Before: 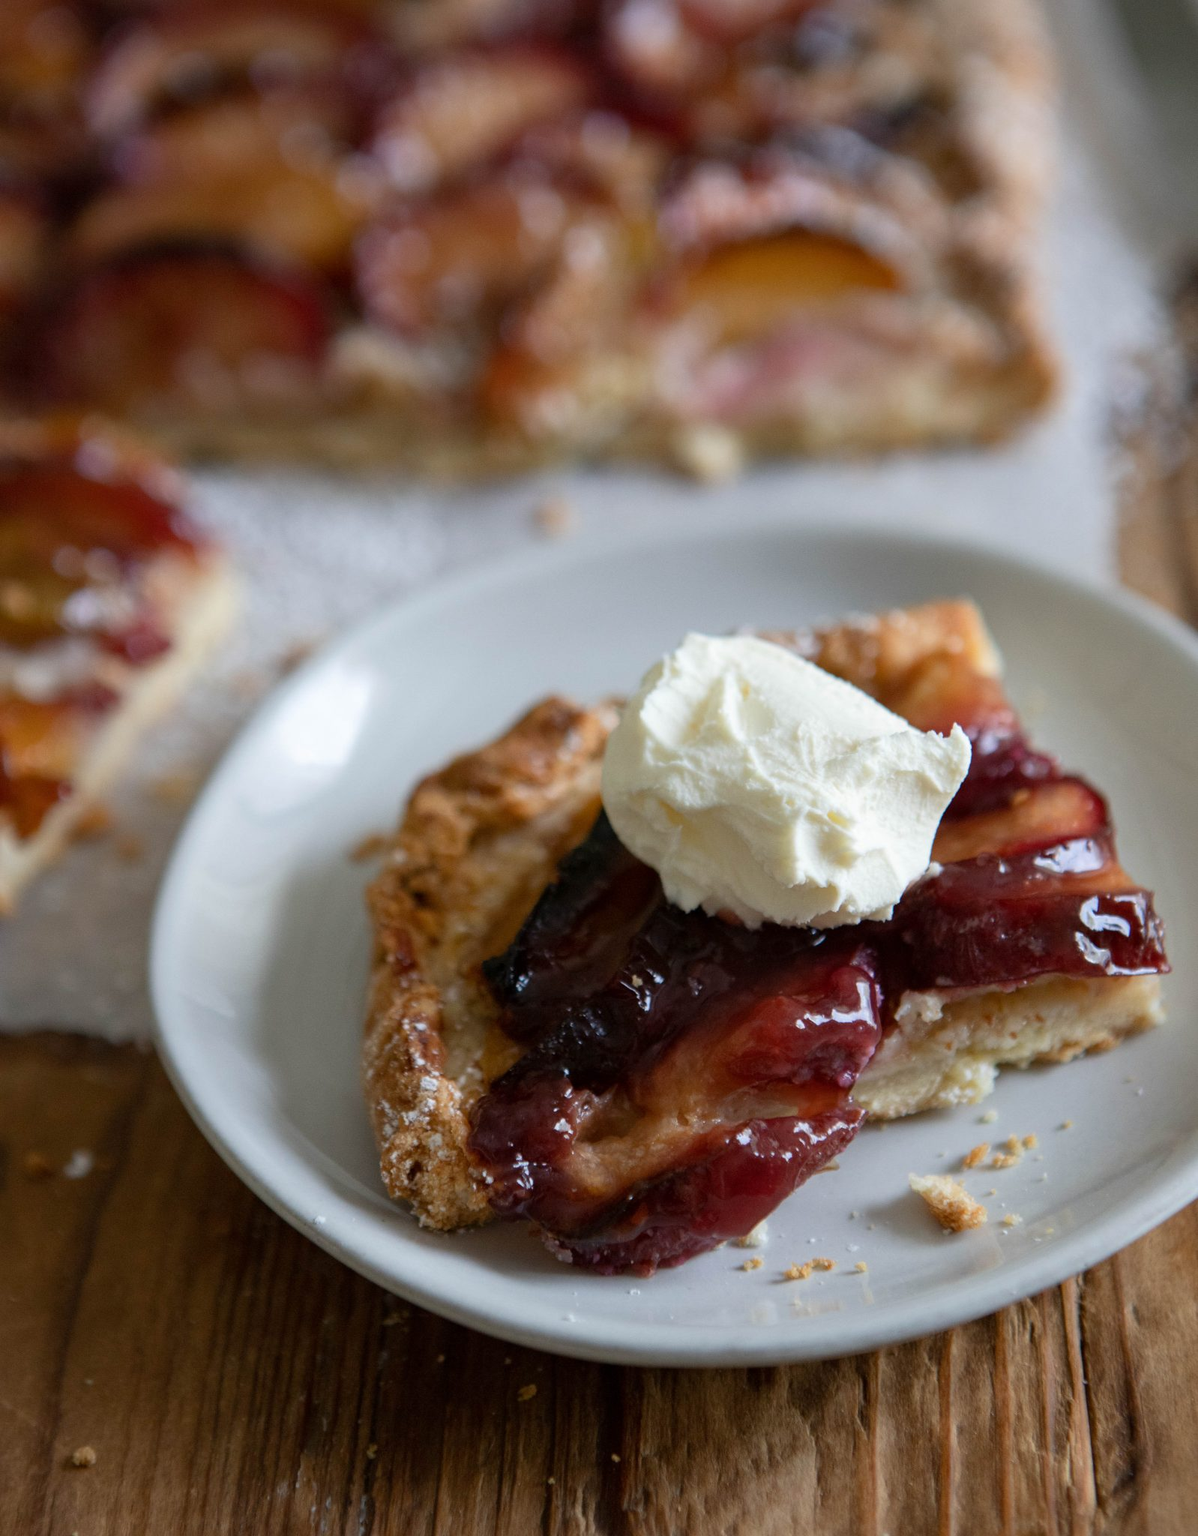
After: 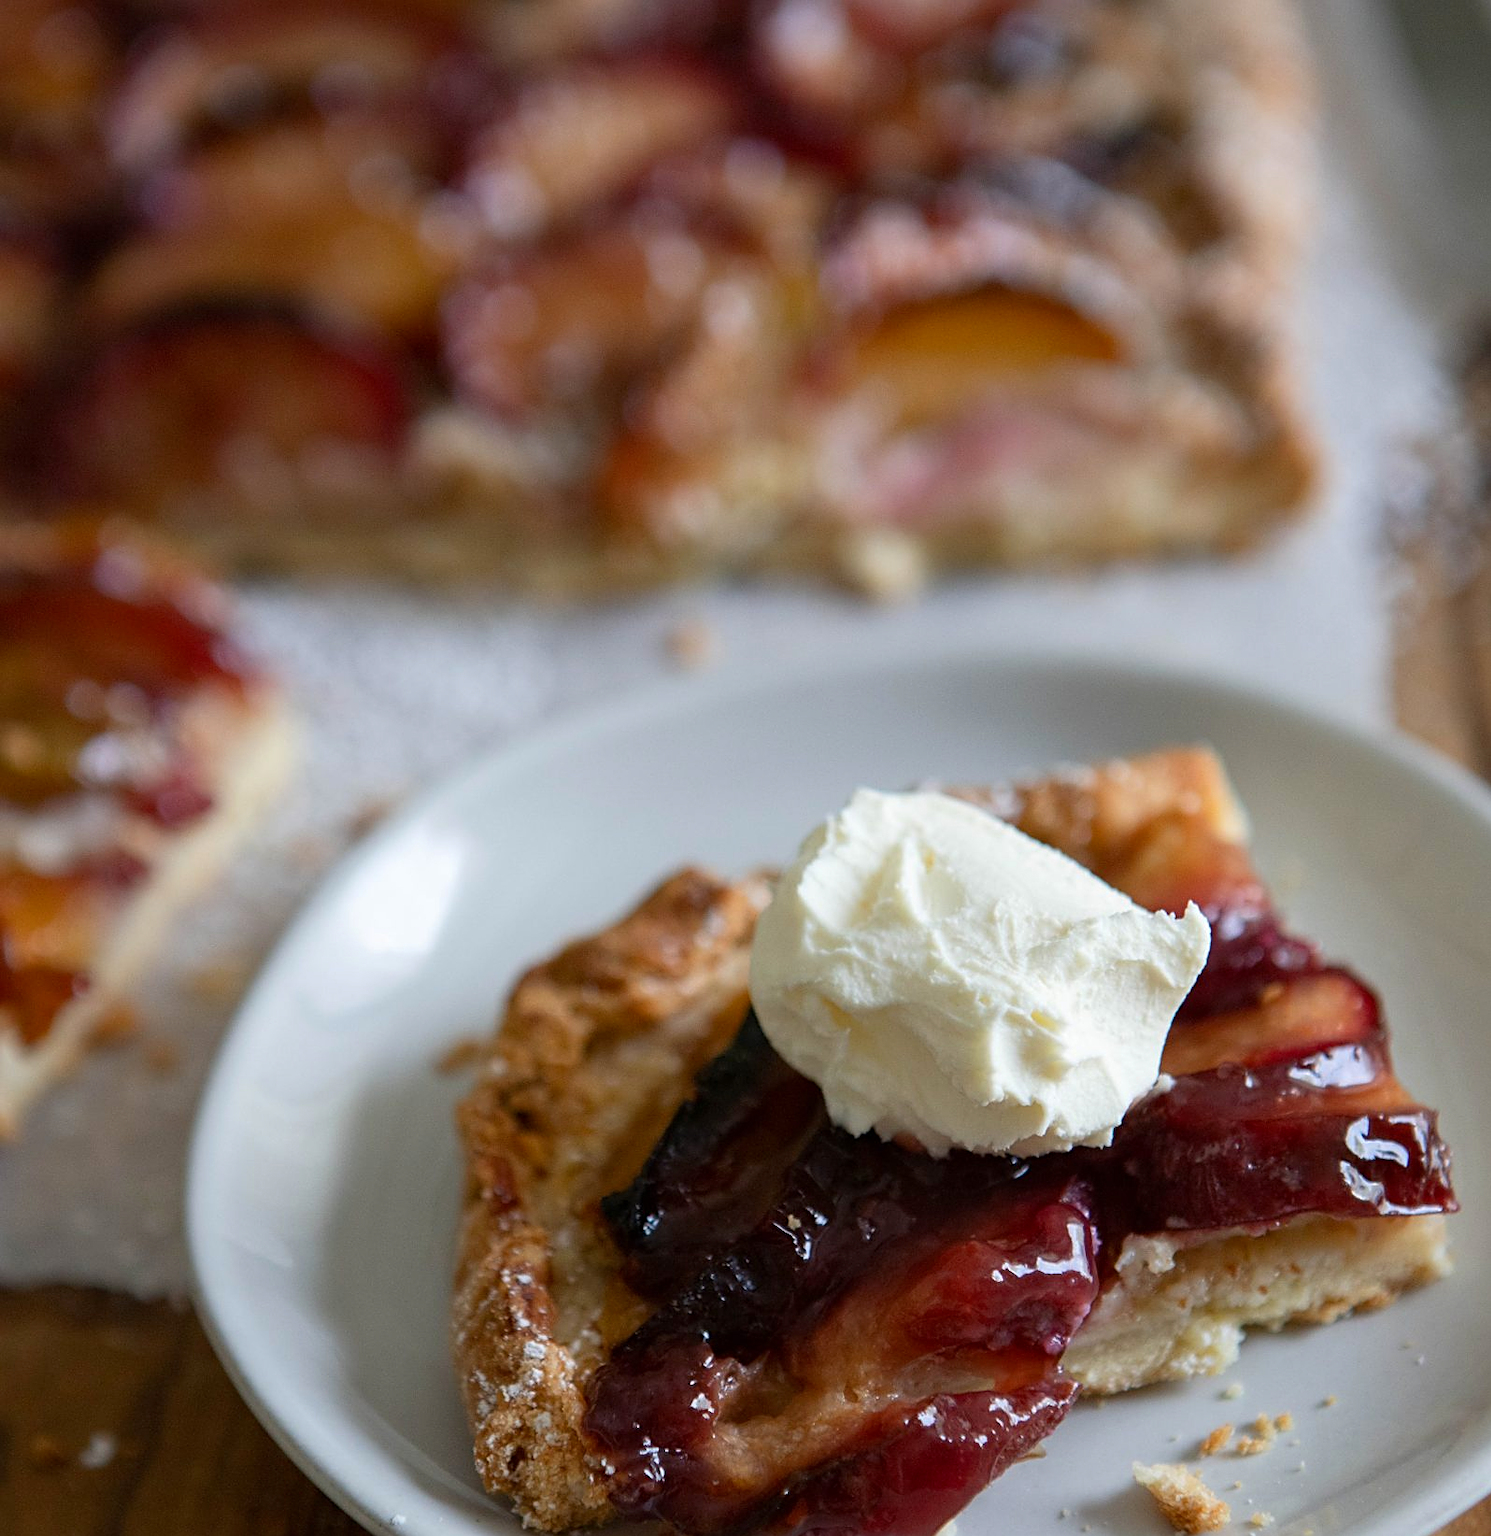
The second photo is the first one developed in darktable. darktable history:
contrast brightness saturation: contrast 0.041, saturation 0.071
crop: bottom 19.713%
sharpen: on, module defaults
